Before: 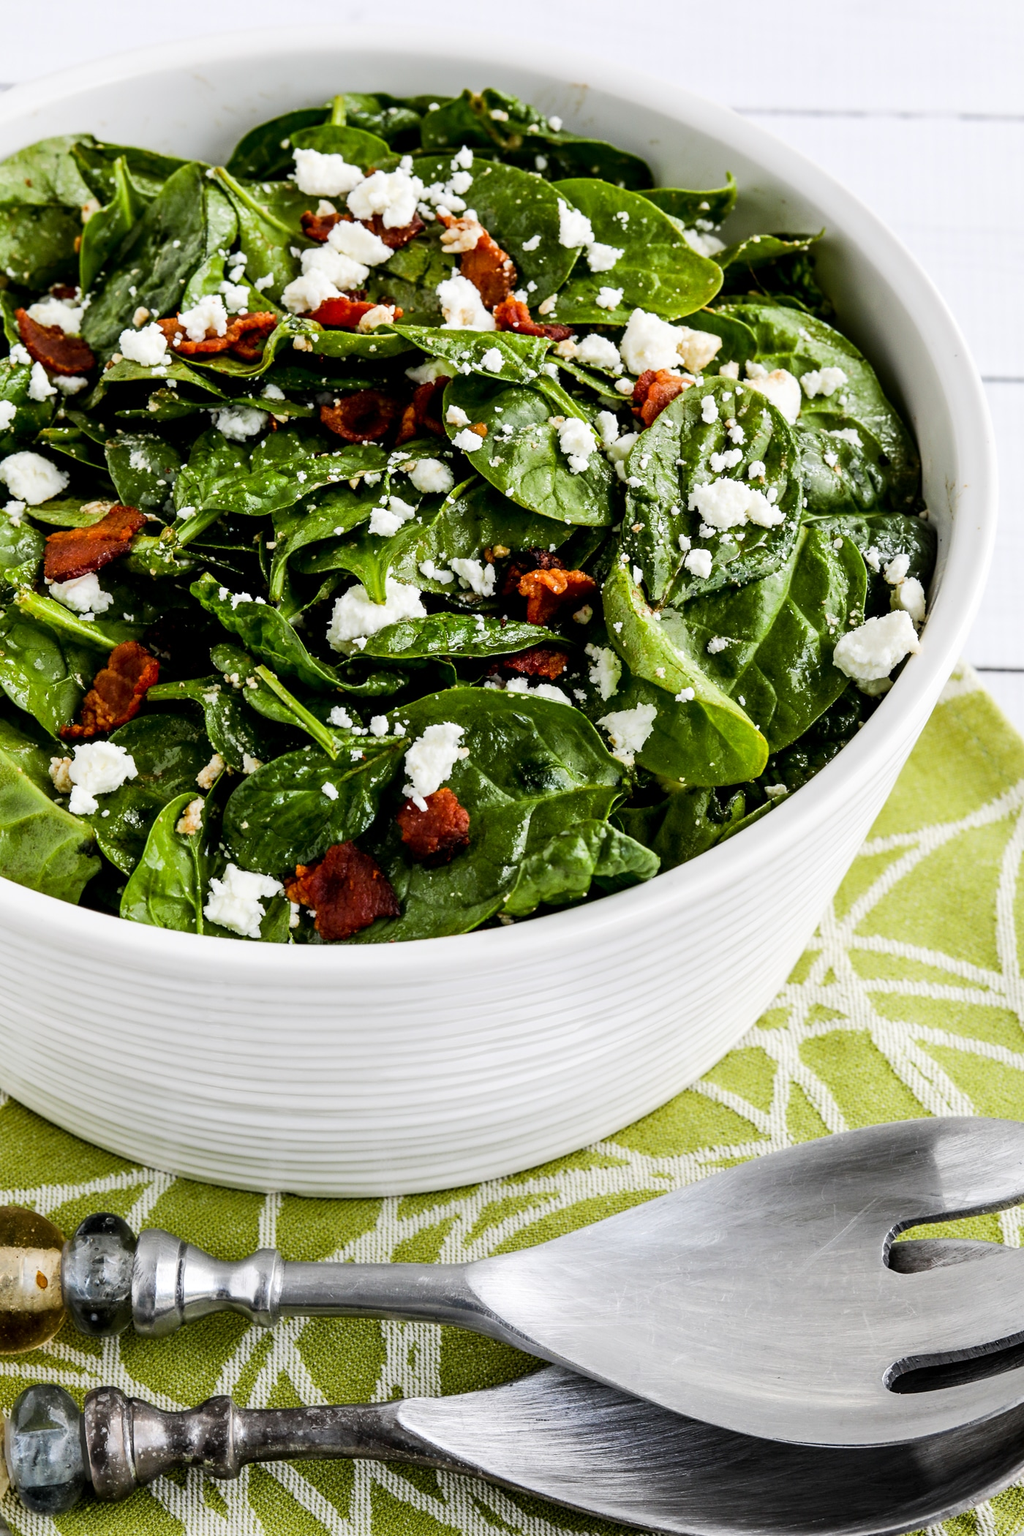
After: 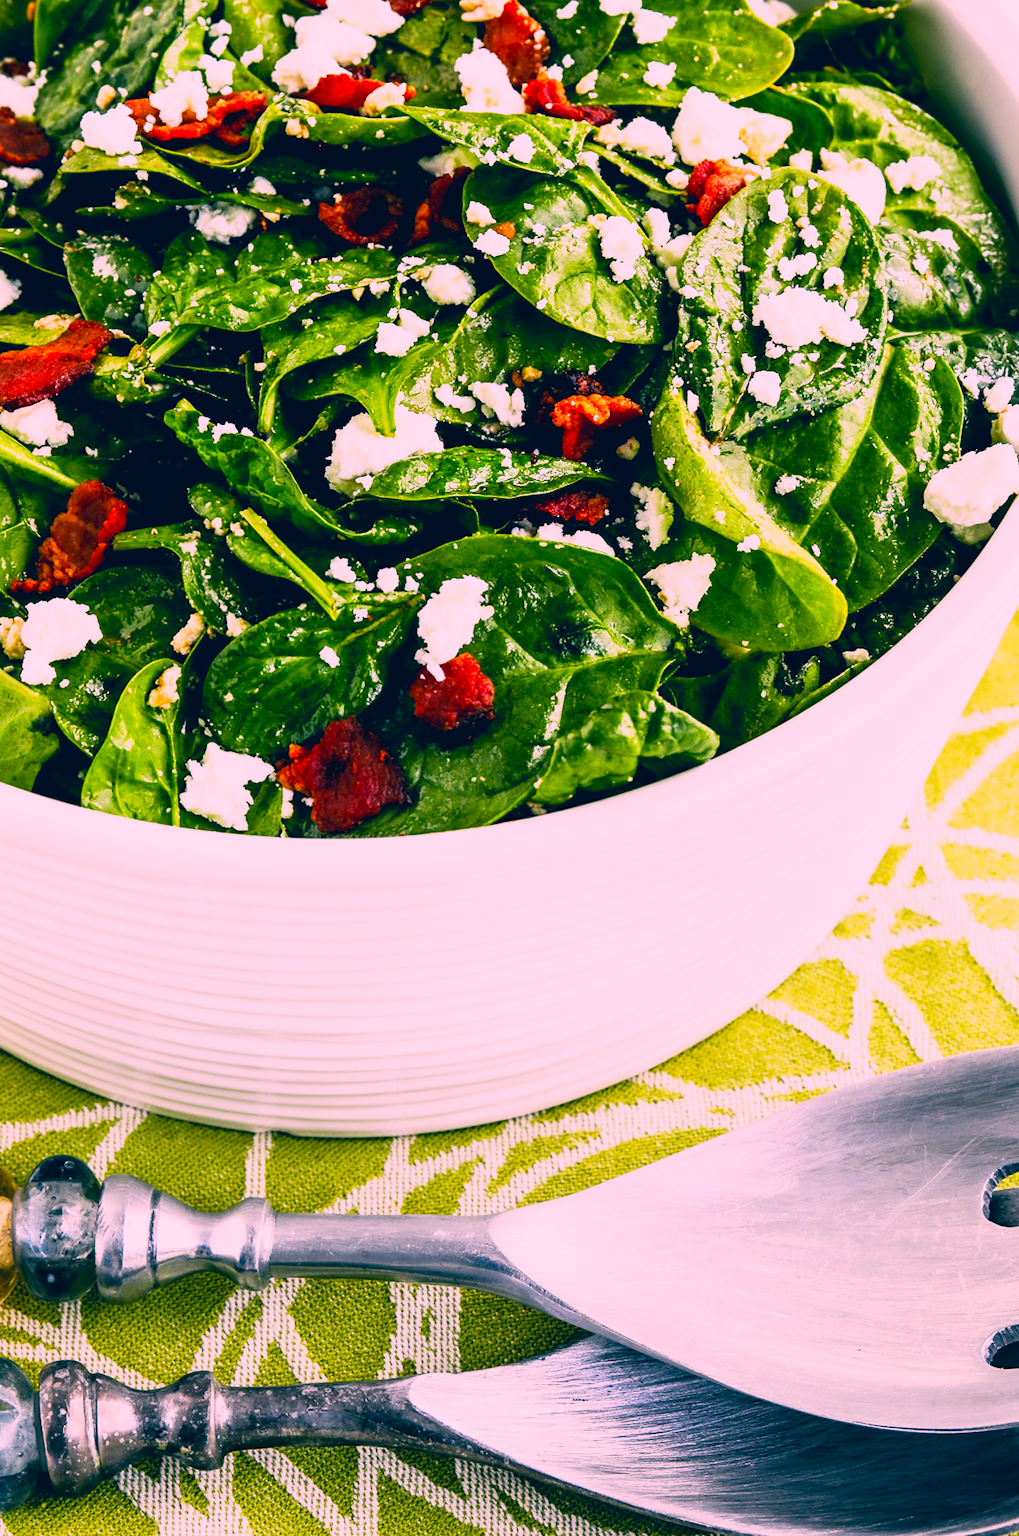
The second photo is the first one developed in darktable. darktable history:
base curve: curves: ch0 [(0, 0) (0.088, 0.125) (0.176, 0.251) (0.354, 0.501) (0.613, 0.749) (1, 0.877)], preserve colors none
color correction: highlights a* 17.25, highlights b* 0.236, shadows a* -14.8, shadows b* -14.54, saturation 1.52
crop and rotate: left 5.019%, top 15.317%, right 10.662%
